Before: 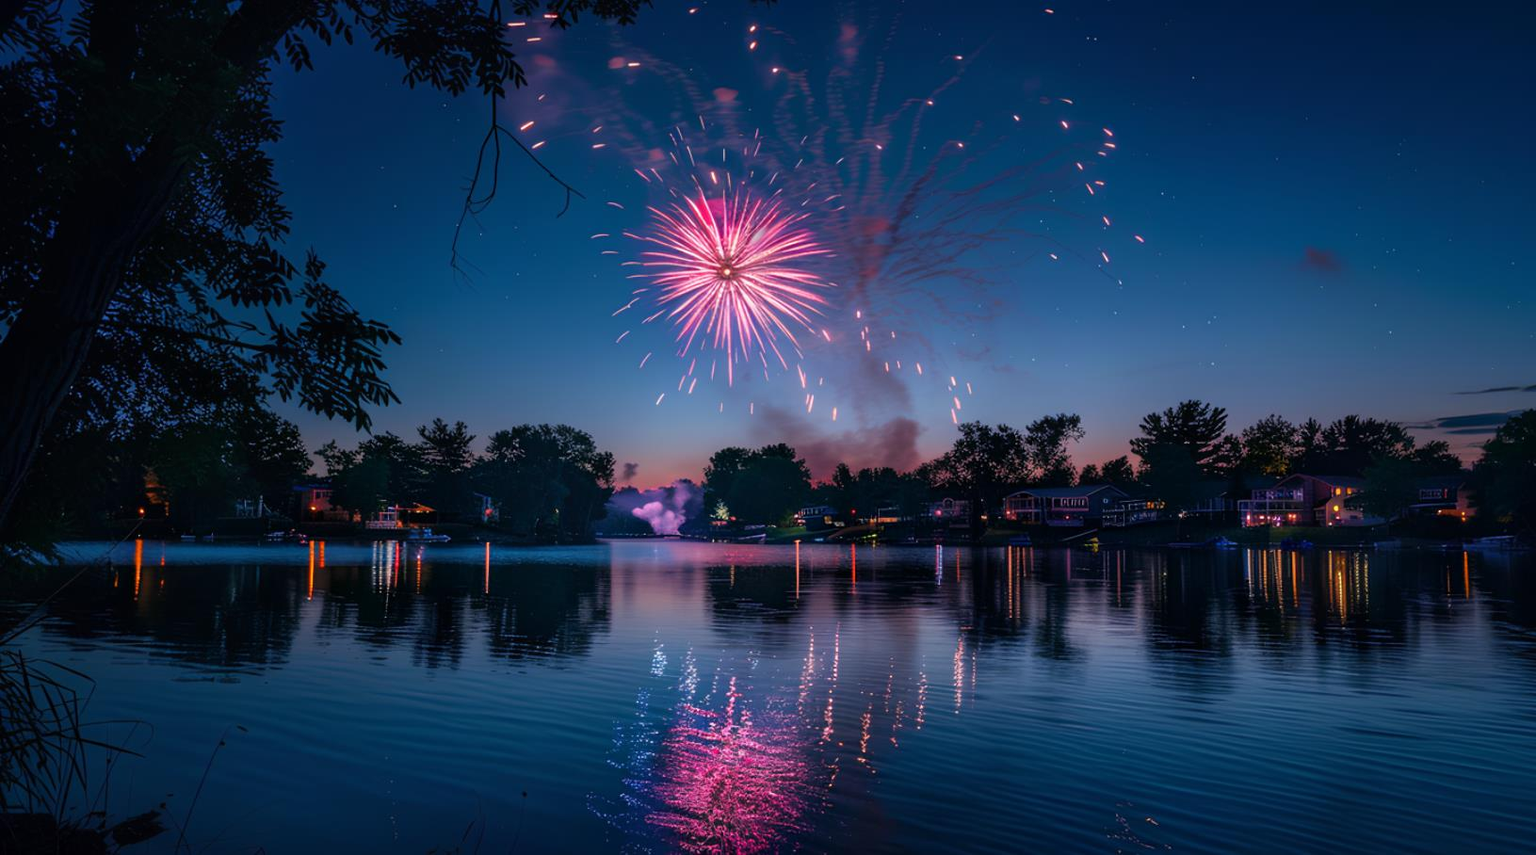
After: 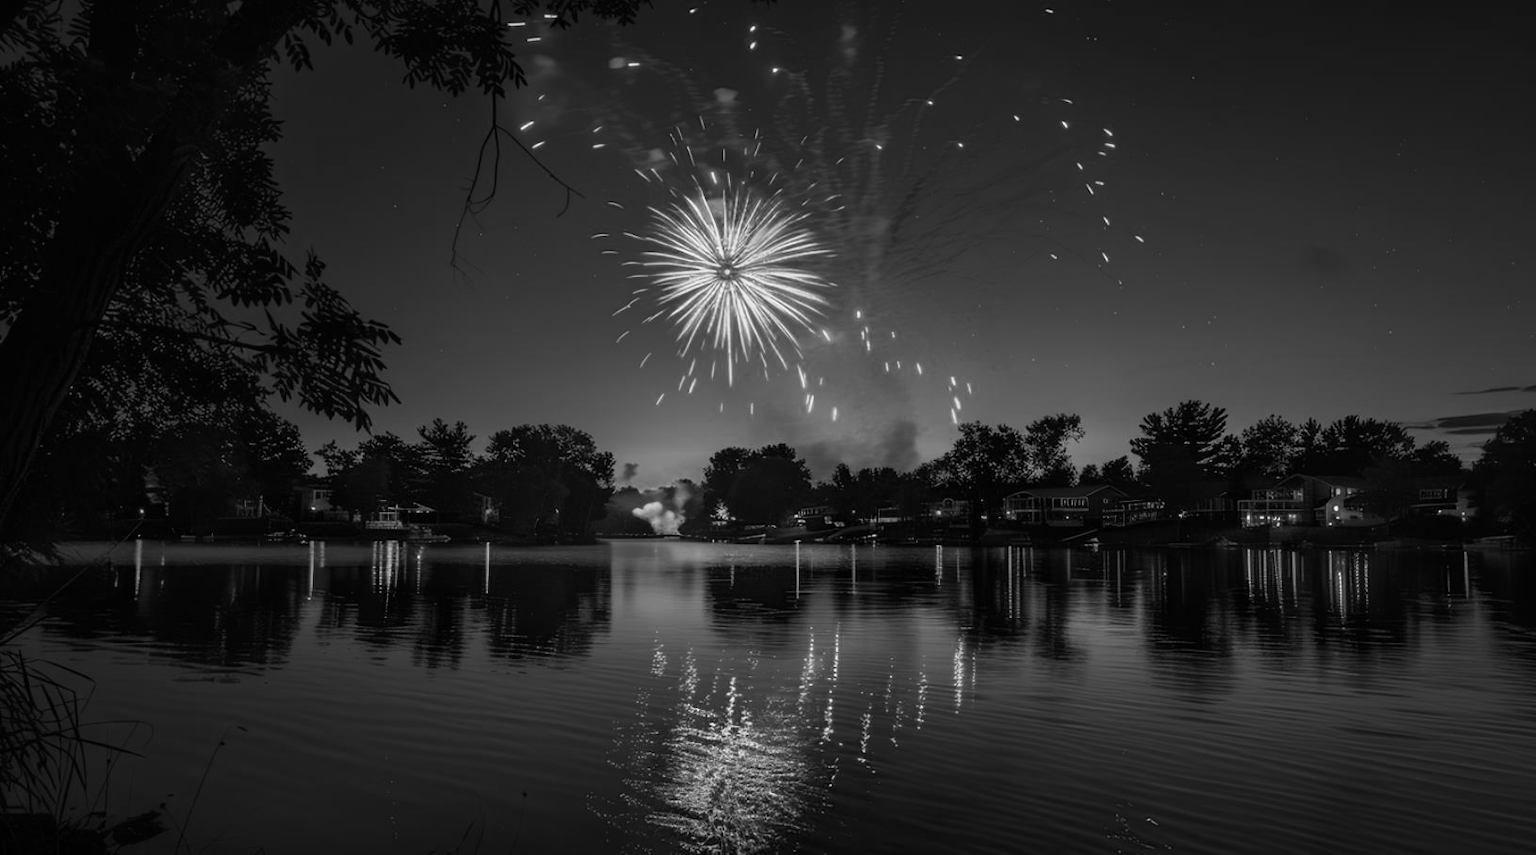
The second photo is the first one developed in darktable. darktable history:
color zones: curves: ch0 [(0.002, 0.593) (0.143, 0.417) (0.285, 0.541) (0.455, 0.289) (0.608, 0.327) (0.727, 0.283) (0.869, 0.571) (1, 0.603)]; ch1 [(0, 0) (0.143, 0) (0.286, 0) (0.429, 0) (0.571, 0) (0.714, 0) (0.857, 0)]
exposure: exposure -0.177 EV, compensate highlight preservation false
